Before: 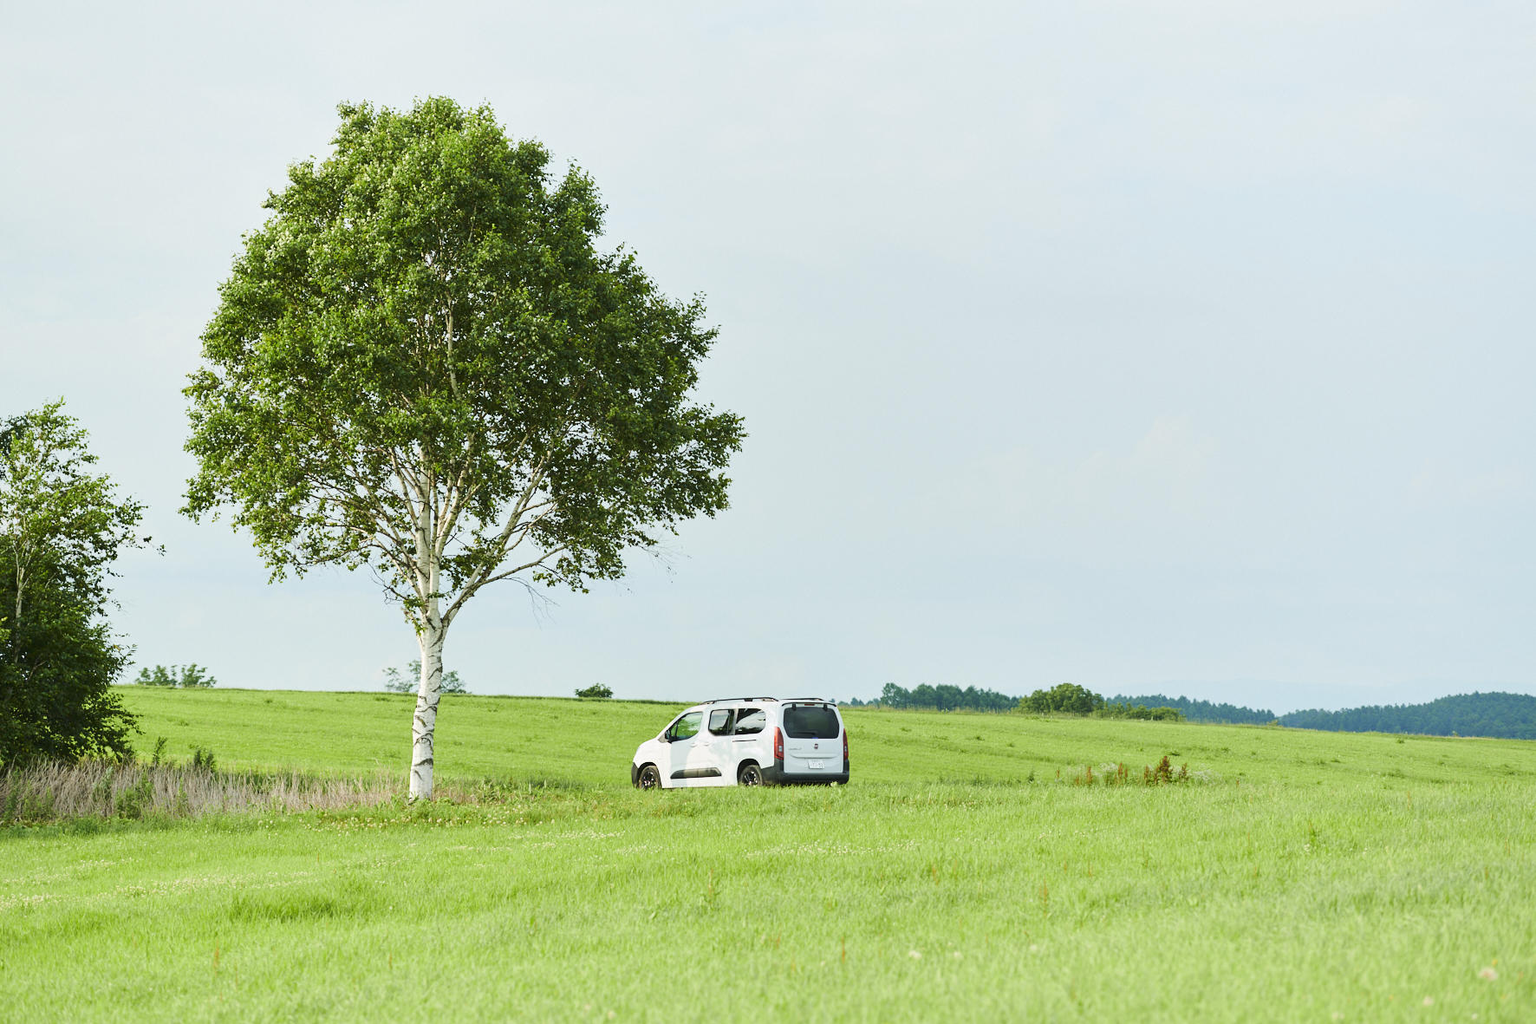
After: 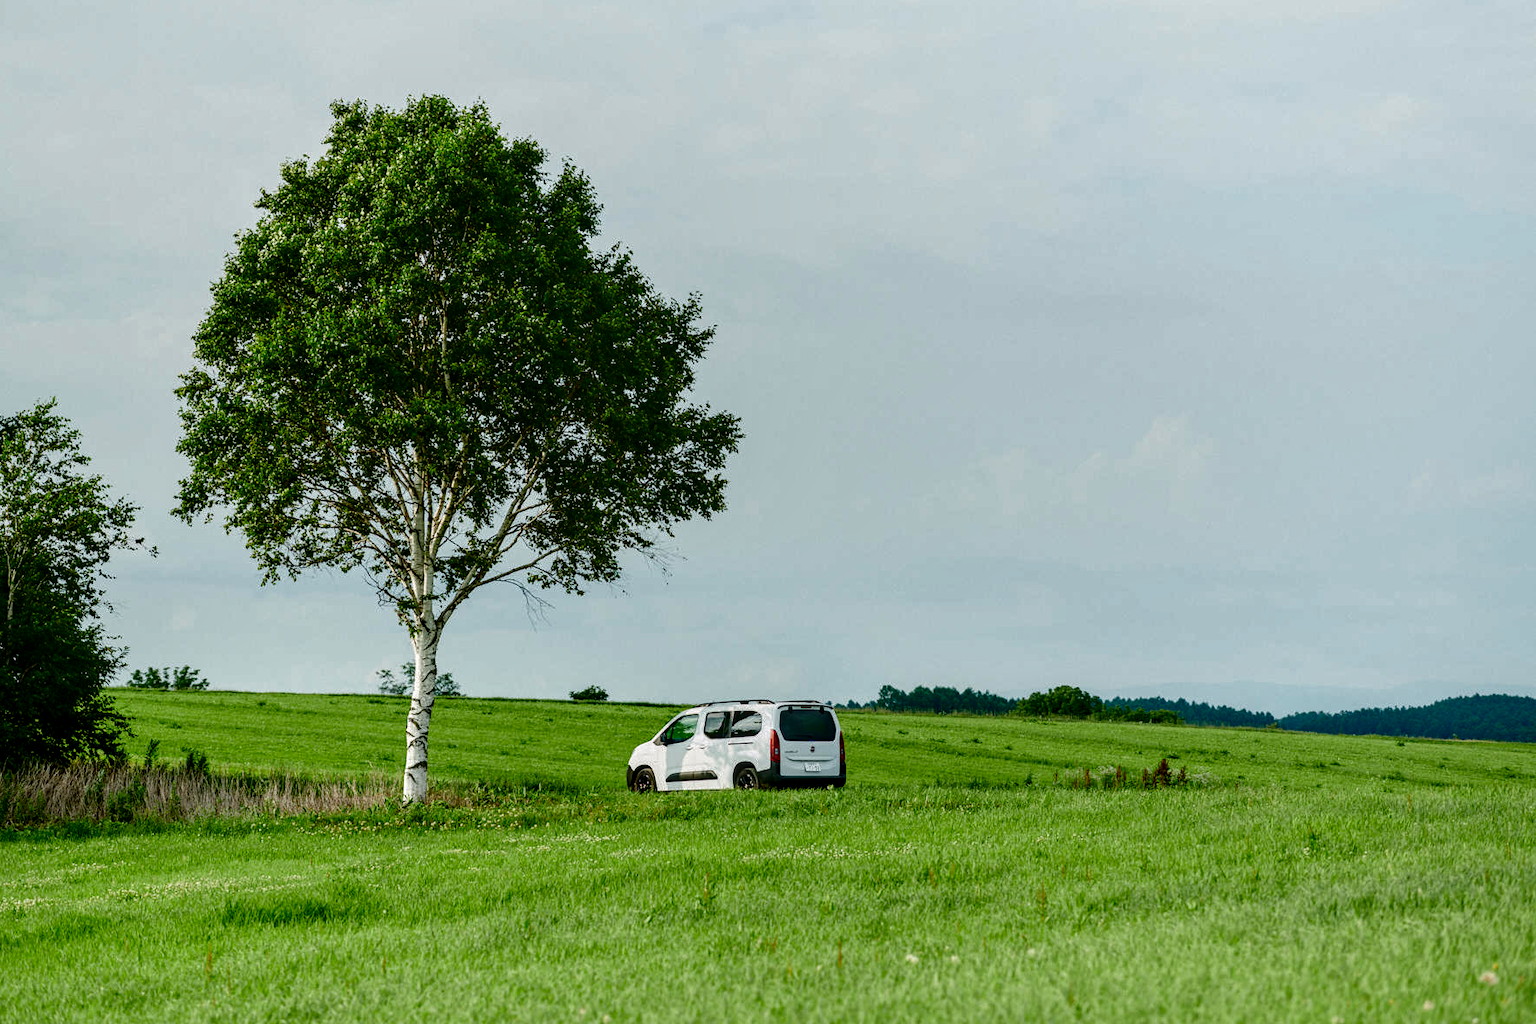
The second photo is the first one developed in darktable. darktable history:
contrast brightness saturation: brightness -0.52
local contrast: highlights 35%, detail 135%
crop and rotate: left 0.614%, top 0.179%, bottom 0.309%
